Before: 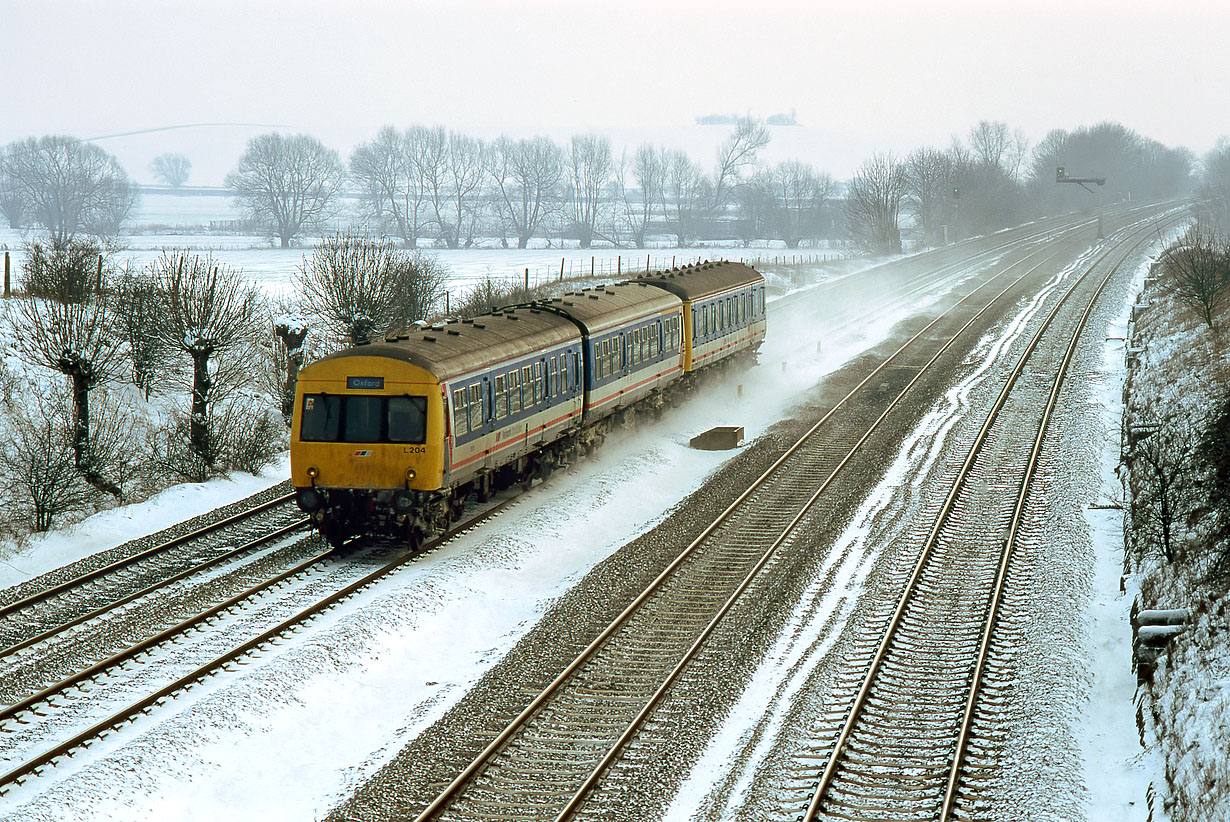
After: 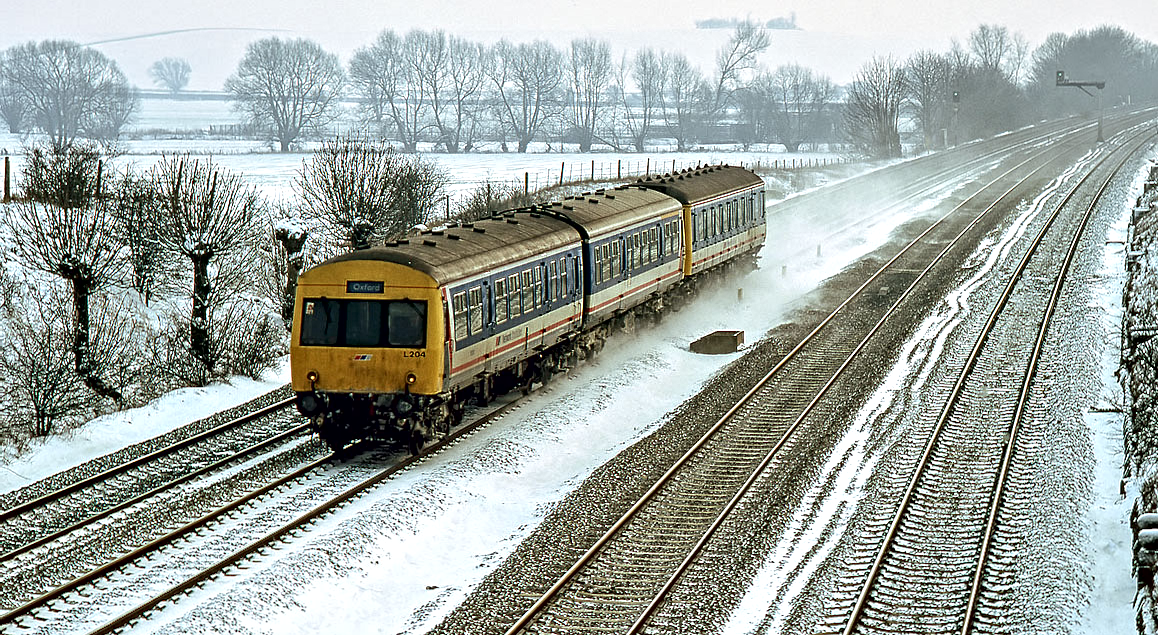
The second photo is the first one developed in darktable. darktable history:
contrast equalizer: y [[0.5, 0.542, 0.583, 0.625, 0.667, 0.708], [0.5 ×6], [0.5 ×6], [0 ×6], [0 ×6]]
crop and rotate: angle 0.061°, top 11.685%, right 5.669%, bottom 10.827%
